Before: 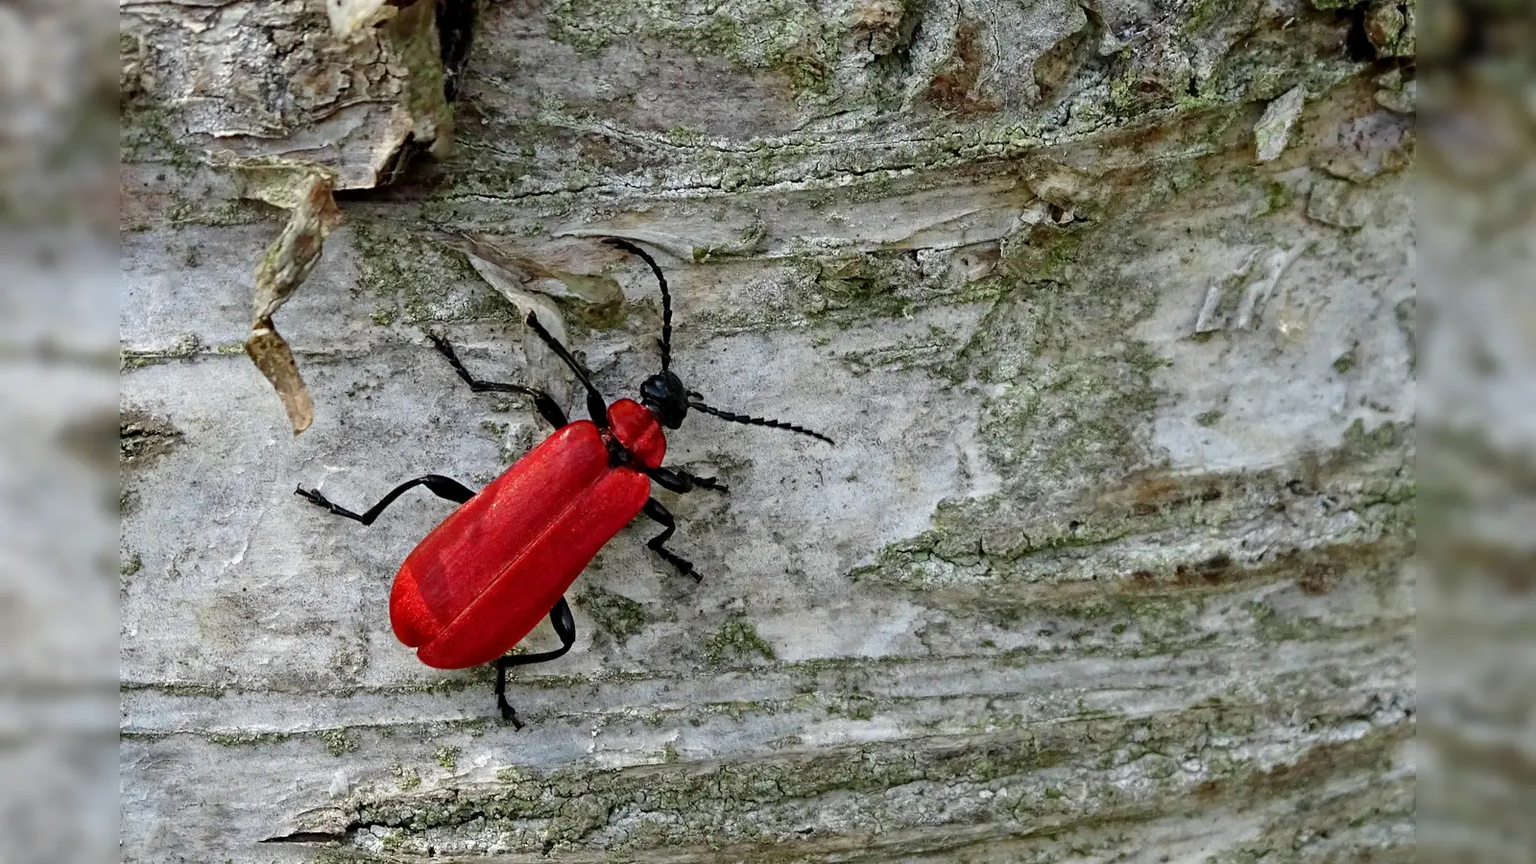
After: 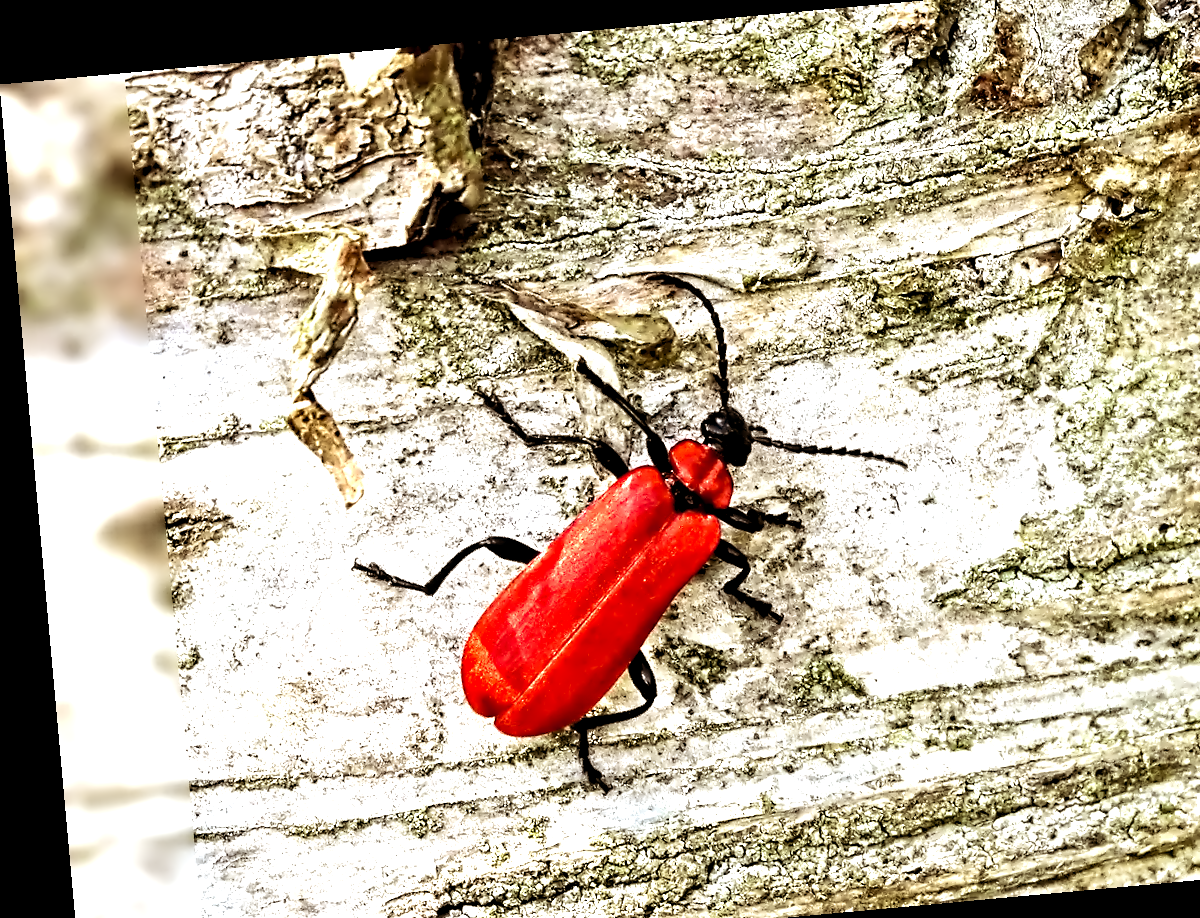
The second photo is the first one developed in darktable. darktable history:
color balance rgb: shadows lift › chroma 4.41%, shadows lift › hue 27°, power › chroma 2.5%, power › hue 70°, highlights gain › chroma 1%, highlights gain › hue 27°, saturation formula JzAzBz (2021)
crop: top 5.803%, right 27.864%, bottom 5.804%
velvia: strength 21.76%
tone equalizer: -8 EV -0.75 EV, -7 EV -0.7 EV, -6 EV -0.6 EV, -5 EV -0.4 EV, -3 EV 0.4 EV, -2 EV 0.6 EV, -1 EV 0.7 EV, +0 EV 0.75 EV, edges refinement/feathering 500, mask exposure compensation -1.57 EV, preserve details no
exposure: black level correction 0.001, exposure 1.05 EV, compensate exposure bias true, compensate highlight preservation false
color balance: contrast -0.5%
contrast equalizer: octaves 7, y [[0.5, 0.542, 0.583, 0.625, 0.667, 0.708], [0.5 ×6], [0.5 ×6], [0, 0.033, 0.067, 0.1, 0.133, 0.167], [0, 0.05, 0.1, 0.15, 0.2, 0.25]]
rotate and perspective: rotation -5.2°, automatic cropping off
